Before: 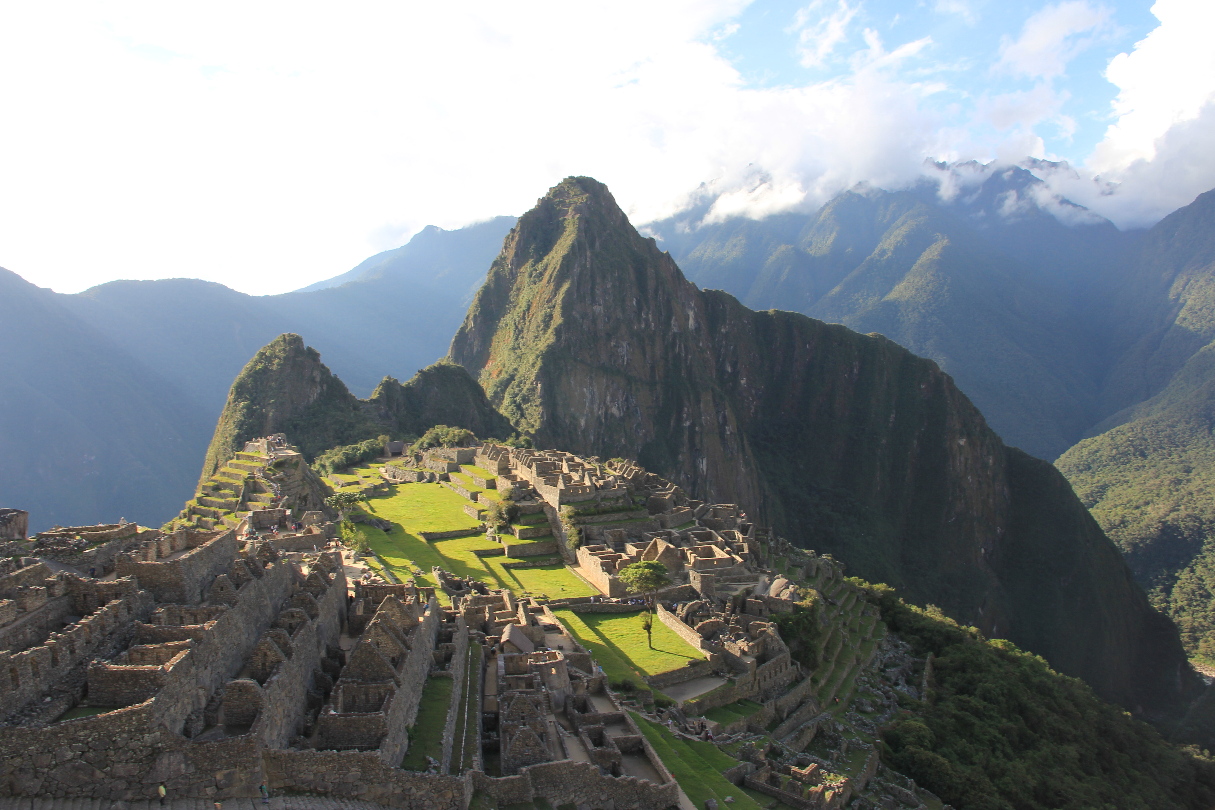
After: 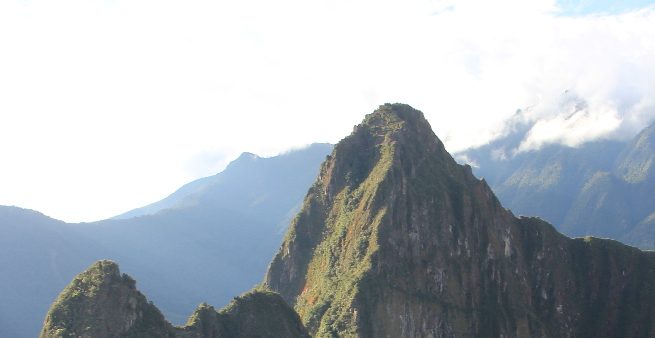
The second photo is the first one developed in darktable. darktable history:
crop: left 15.164%, top 9.031%, right 30.874%, bottom 49.2%
